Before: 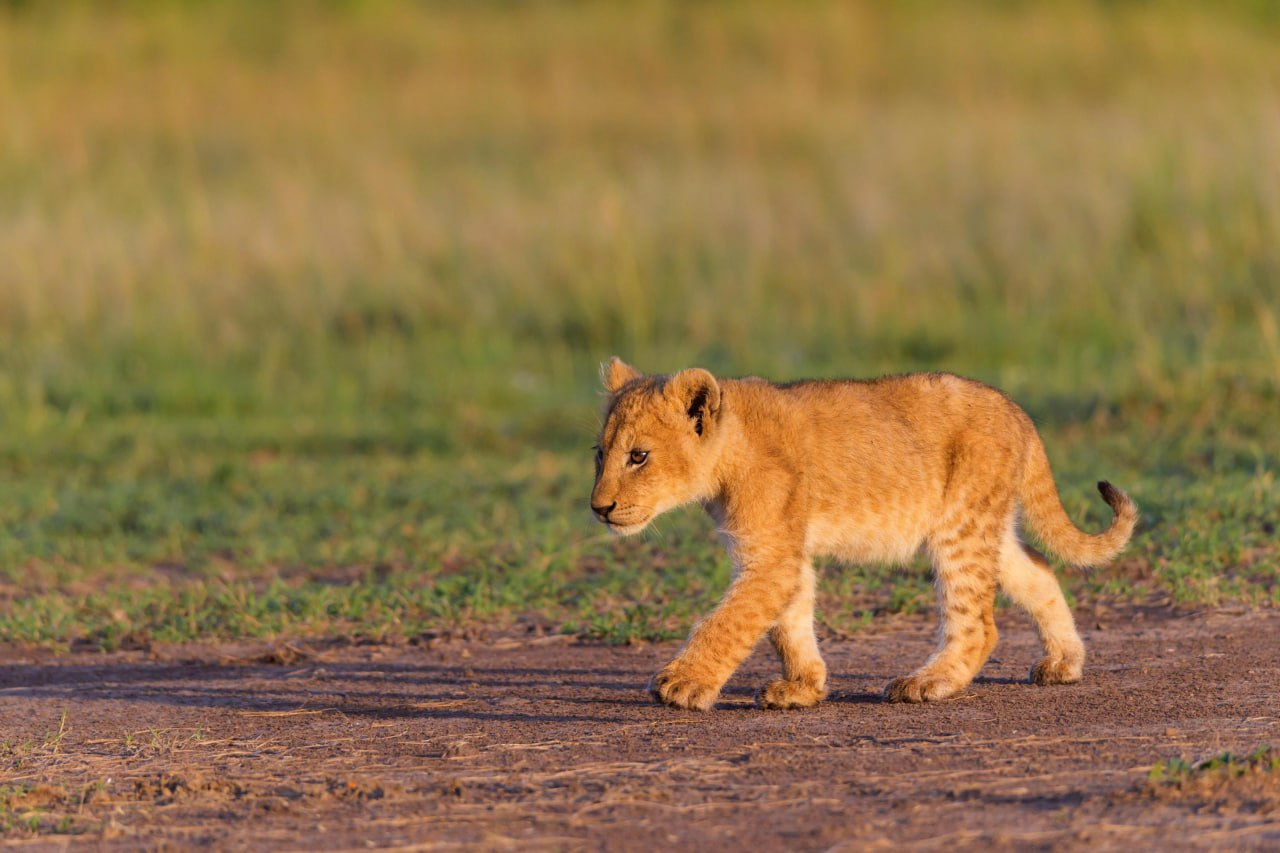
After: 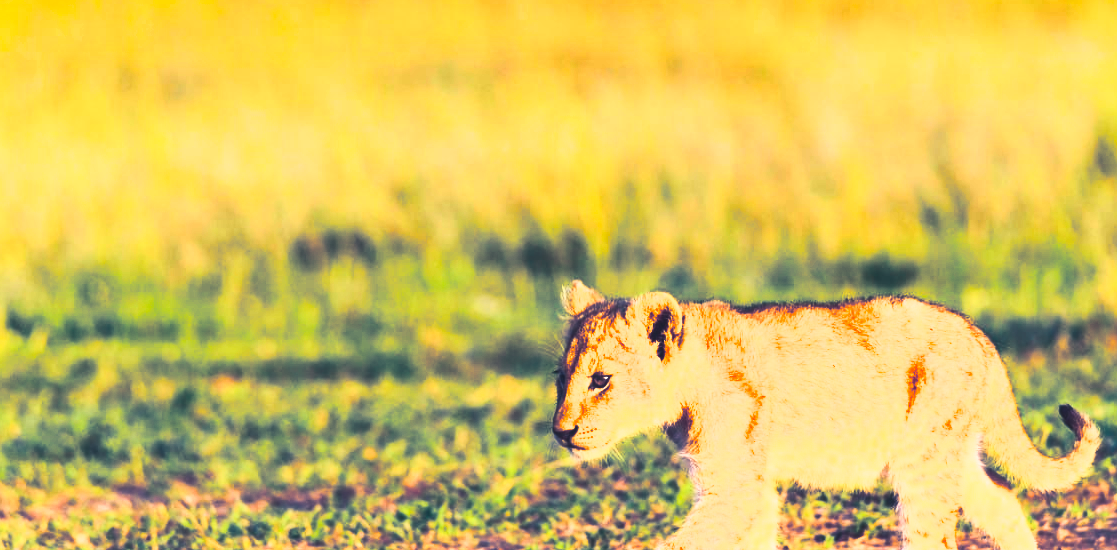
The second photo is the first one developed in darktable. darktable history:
shadows and highlights: shadows 32, highlights -32, soften with gaussian
contrast brightness saturation: contrast 1, brightness 1, saturation 1
crop: left 3.015%, top 8.969%, right 9.647%, bottom 26.457%
haze removal: strength -0.1, adaptive false
split-toning: shadows › hue 226.8°, shadows › saturation 0.84
